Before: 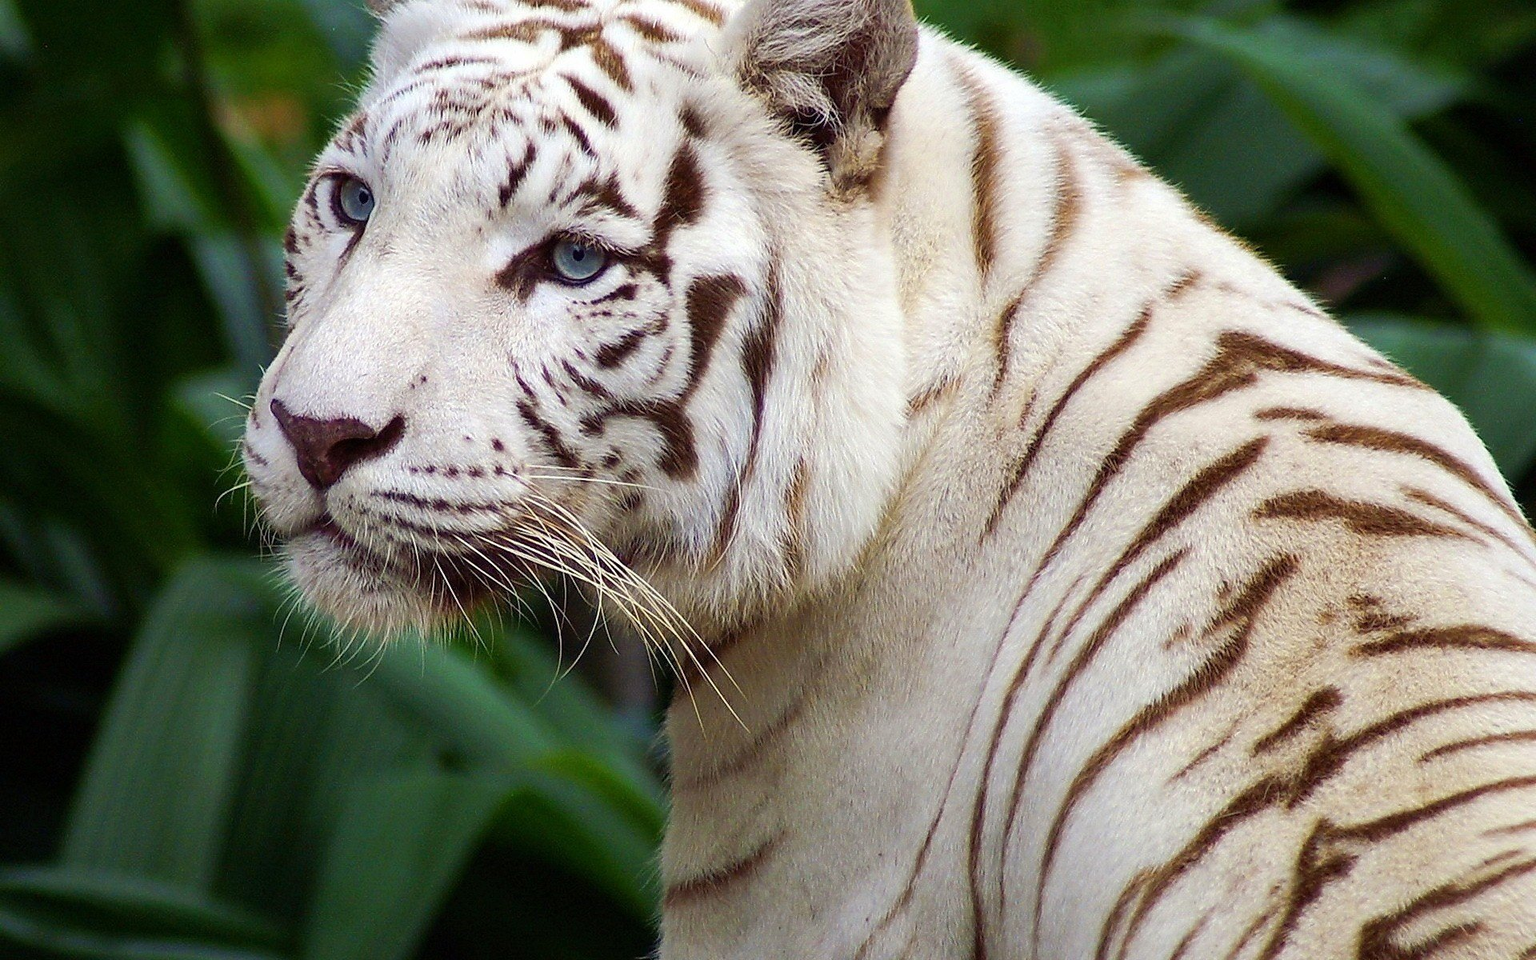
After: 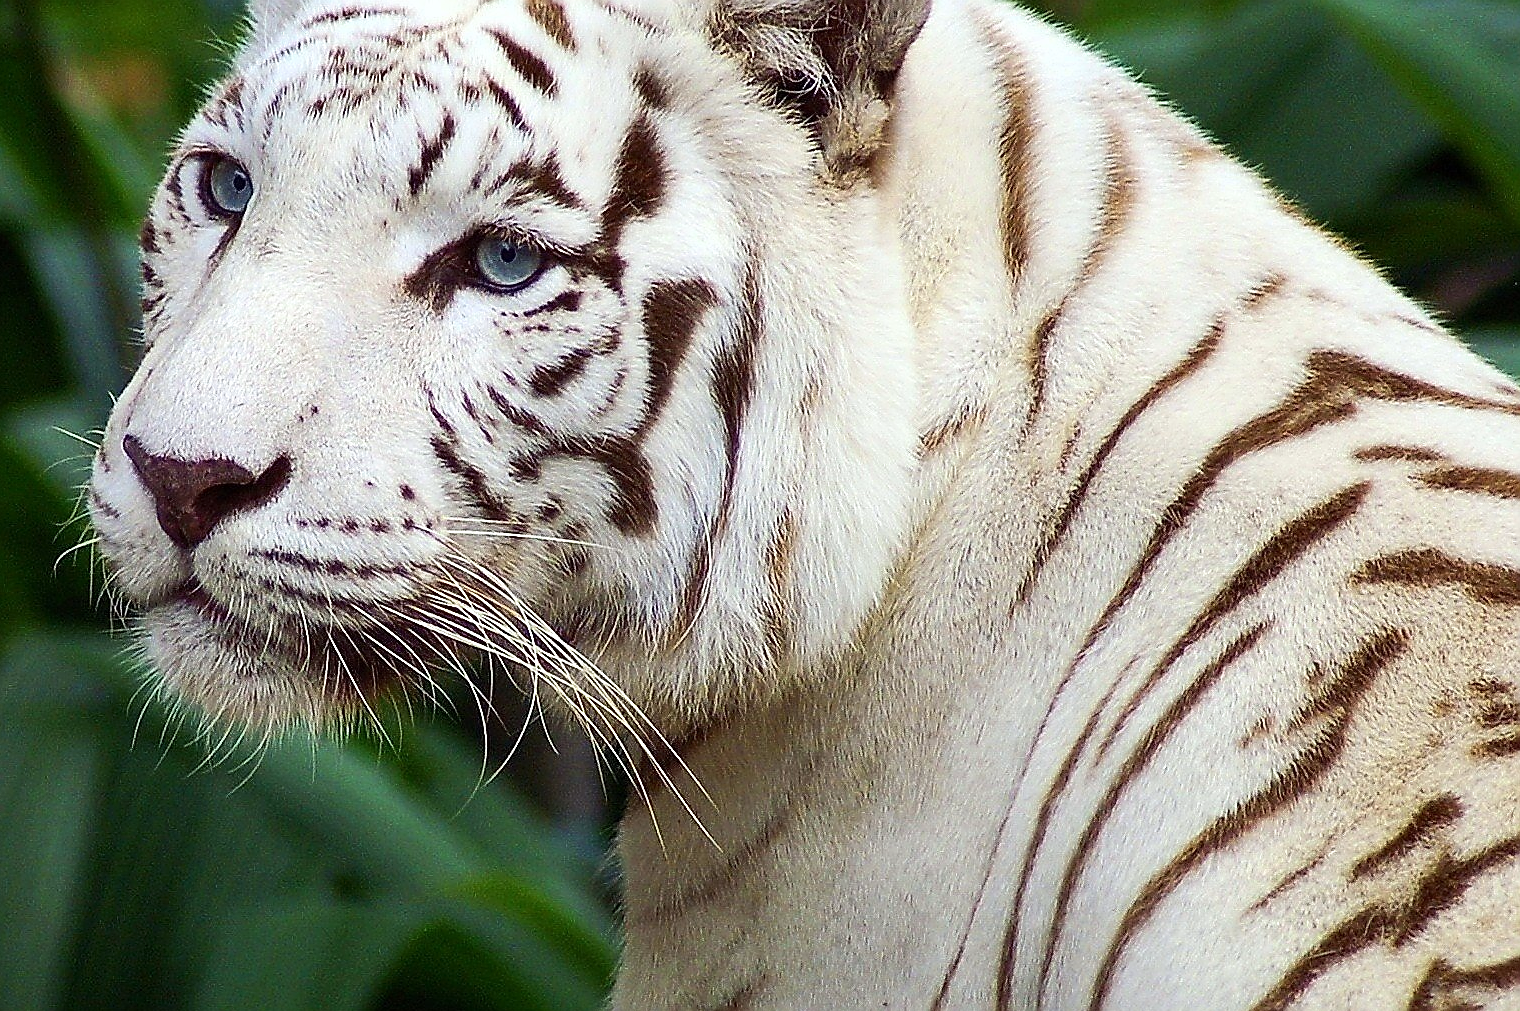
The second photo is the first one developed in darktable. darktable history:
crop: left 11.225%, top 5.381%, right 9.565%, bottom 10.314%
white balance: red 0.978, blue 0.999
sharpen: radius 1.4, amount 1.25, threshold 0.7
contrast brightness saturation: contrast 0.15, brightness 0.05
